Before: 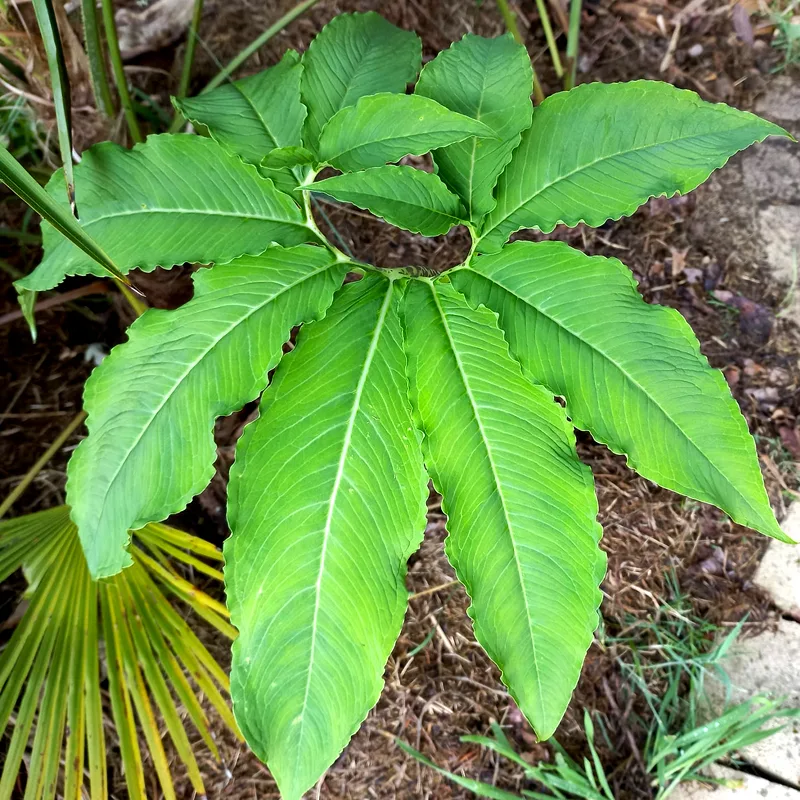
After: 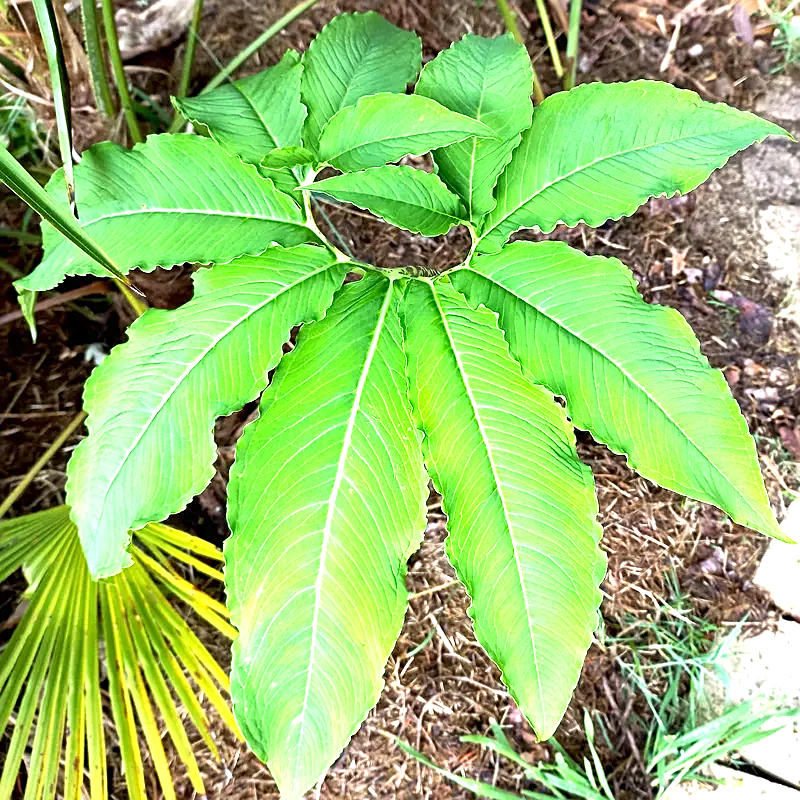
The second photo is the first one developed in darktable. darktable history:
exposure: exposure 1.139 EV, compensate exposure bias true, compensate highlight preservation false
color correction: highlights b* 0.015
sharpen: on, module defaults
